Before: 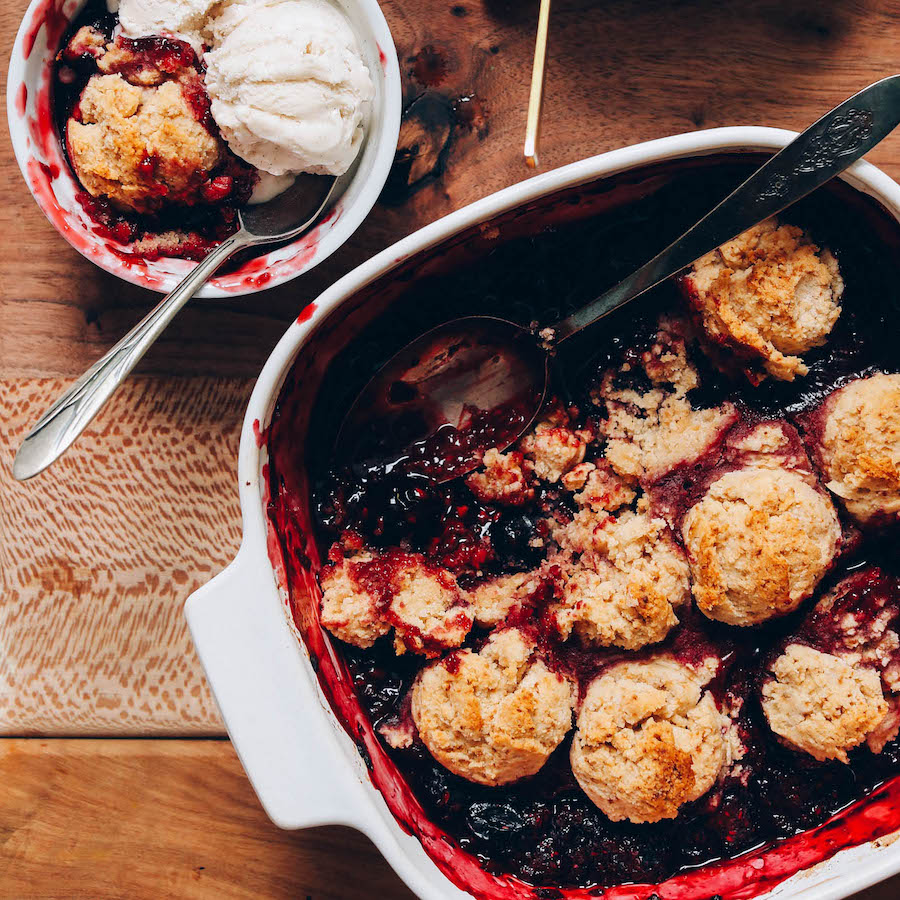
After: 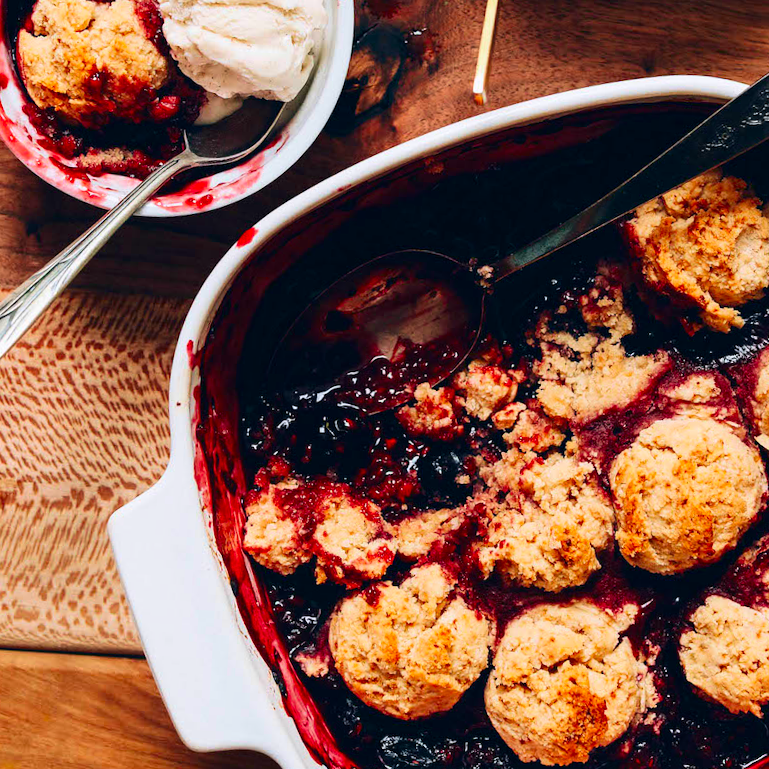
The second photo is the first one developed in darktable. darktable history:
velvia: on, module defaults
crop and rotate: angle -3.27°, left 5.211%, top 5.211%, right 4.607%, bottom 4.607%
contrast brightness saturation: contrast 0.18, saturation 0.3
rotate and perspective: automatic cropping original format, crop left 0, crop top 0
